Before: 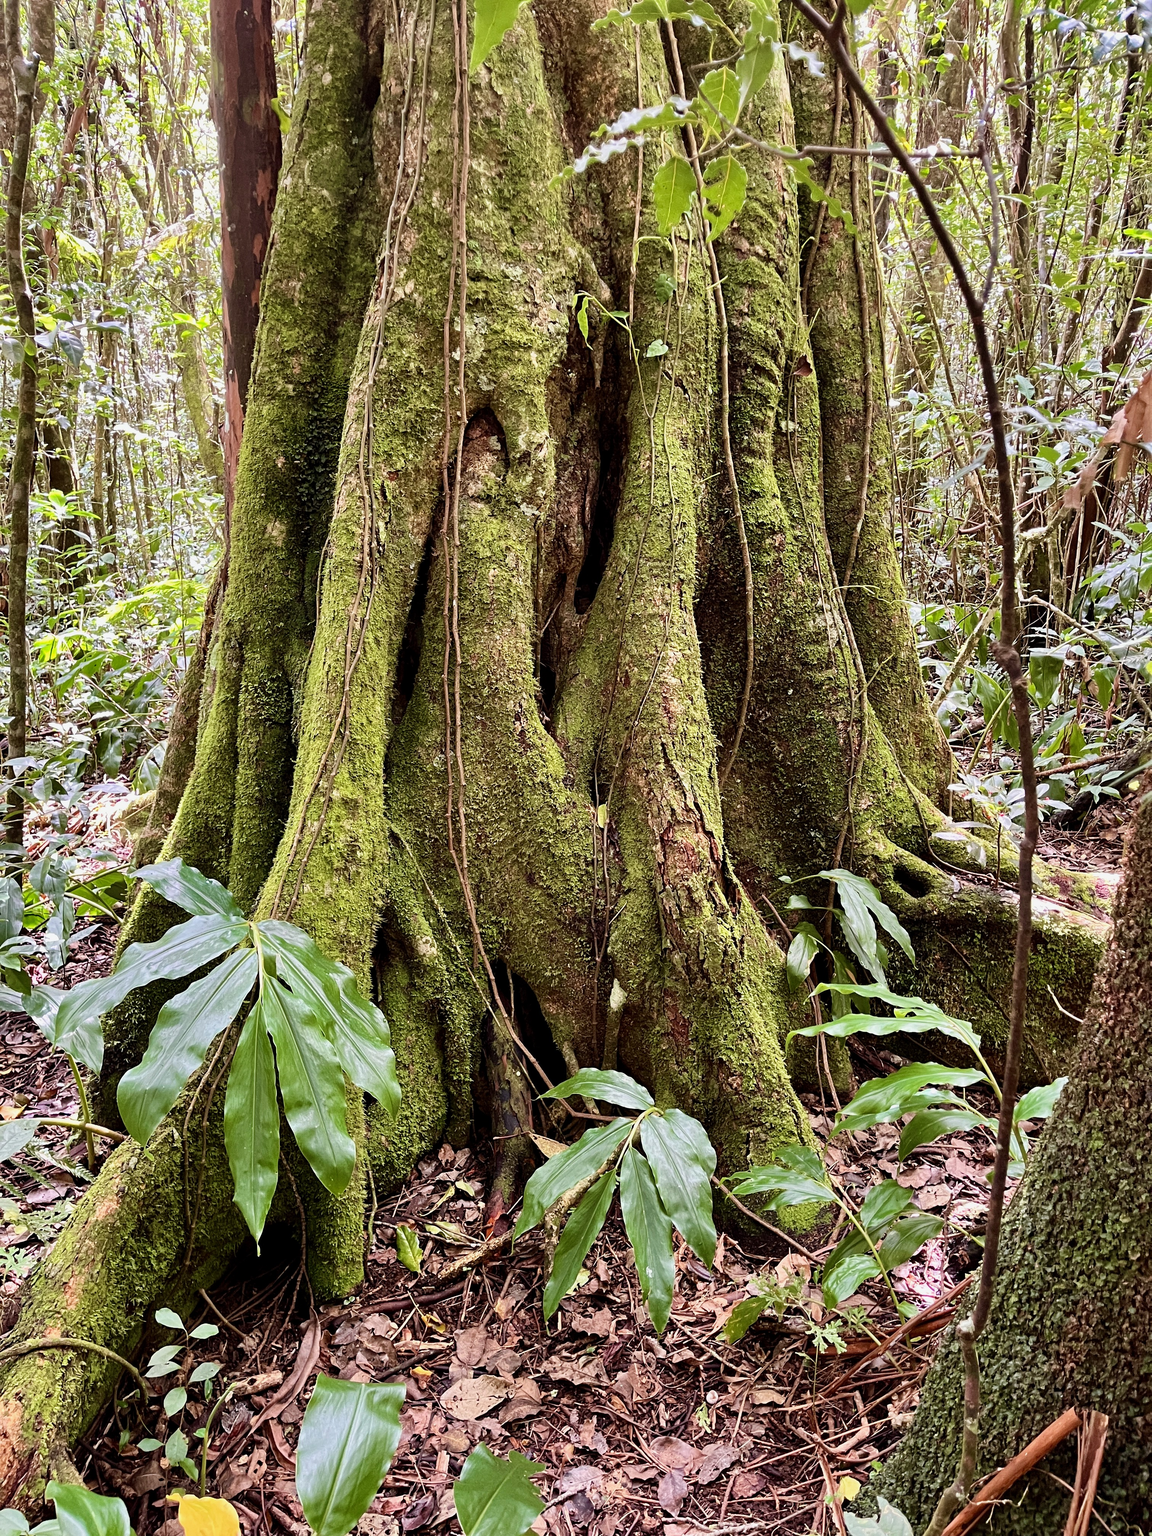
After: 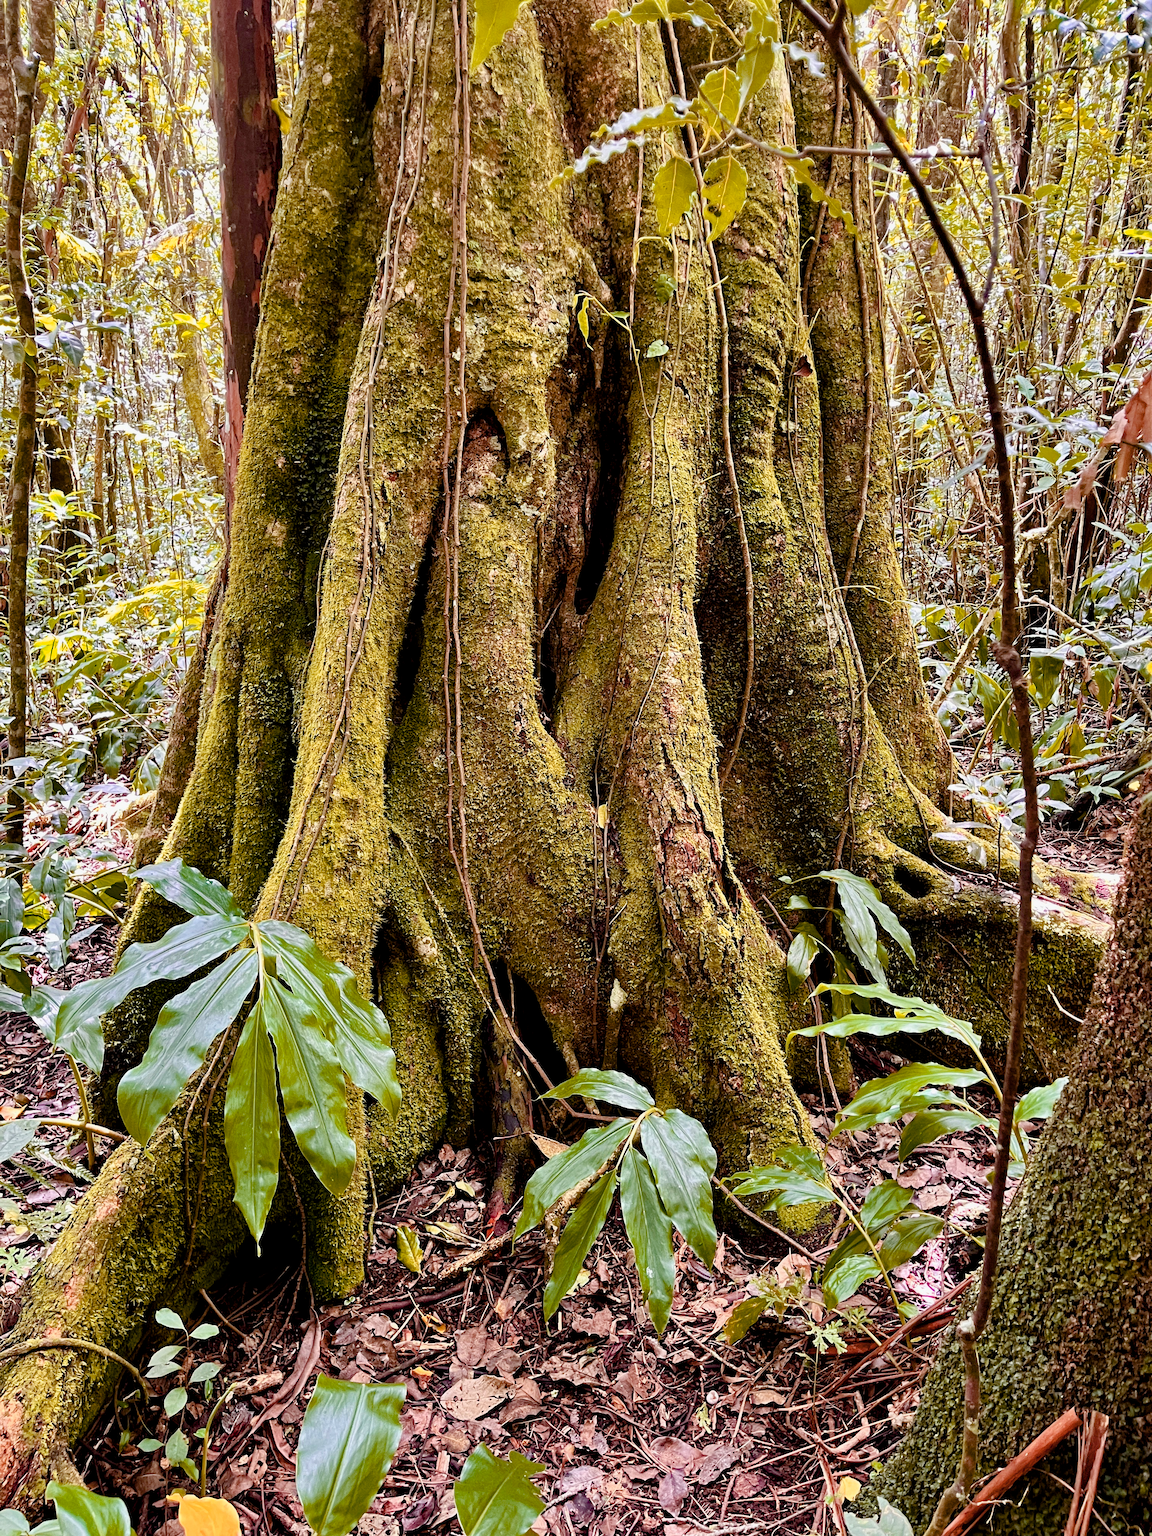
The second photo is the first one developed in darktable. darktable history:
color zones: curves: ch1 [(0, 0.469) (0.072, 0.457) (0.243, 0.494) (0.429, 0.5) (0.571, 0.5) (0.714, 0.5) (0.857, 0.5) (1, 0.469)]; ch2 [(0, 0.499) (0.143, 0.467) (0.242, 0.436) (0.429, 0.493) (0.571, 0.5) (0.714, 0.5) (0.857, 0.5) (1, 0.499)]
haze removal: compatibility mode true, adaptive false
color balance rgb: linear chroma grading › global chroma 0.624%, perceptual saturation grading › global saturation 20%, perceptual saturation grading › highlights -24.872%, perceptual saturation grading › shadows 49.457%
